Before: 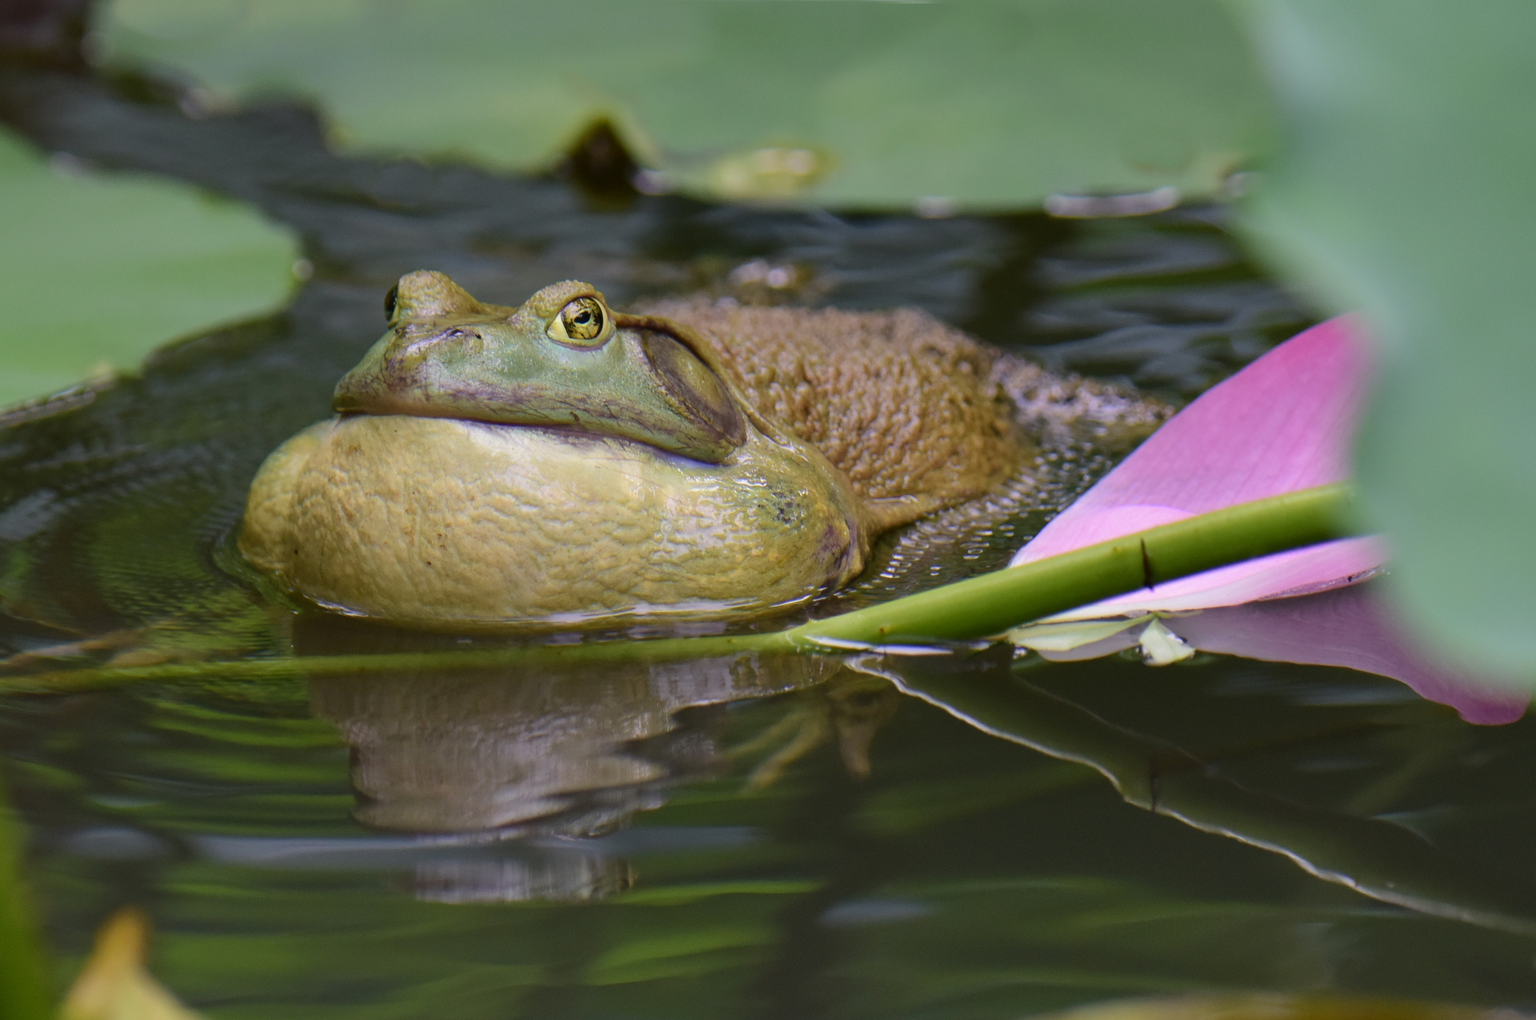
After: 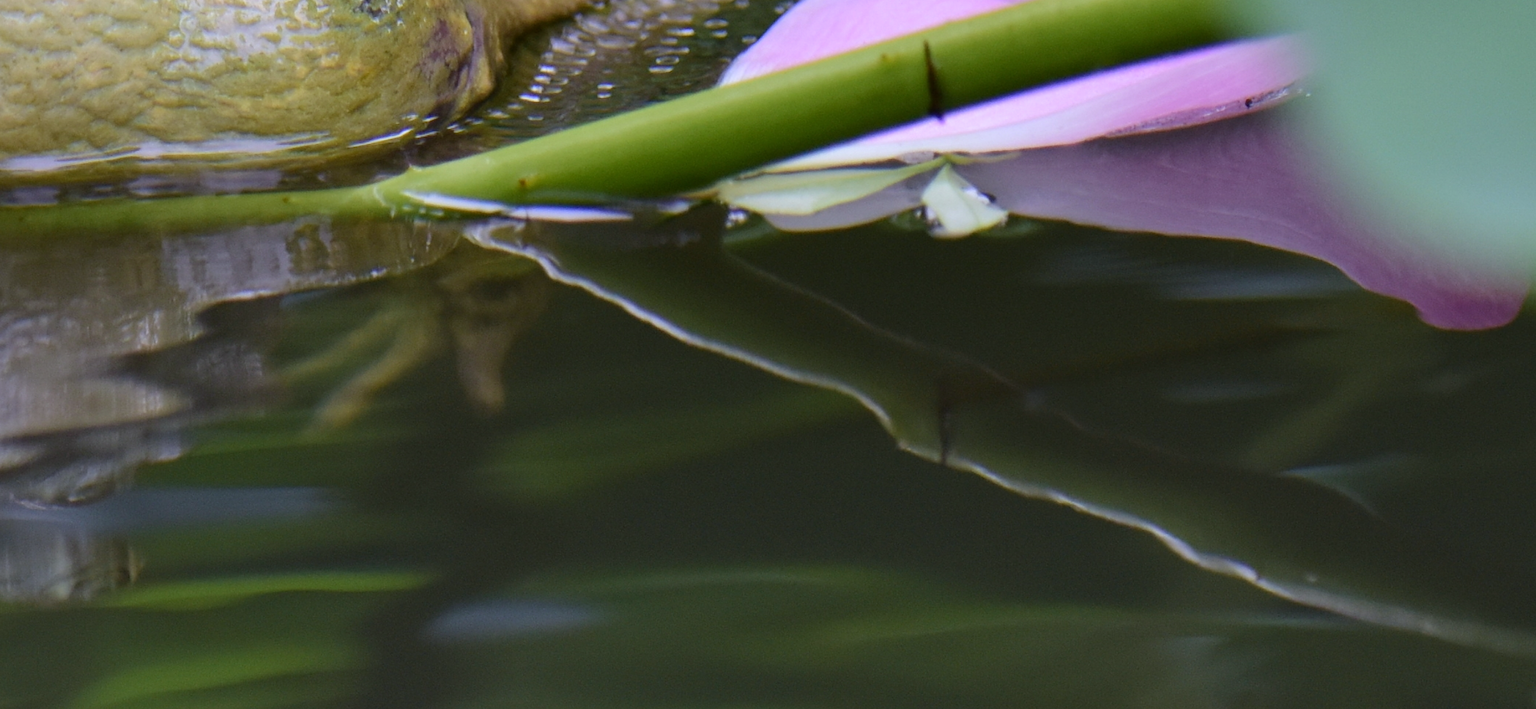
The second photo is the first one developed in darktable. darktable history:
crop and rotate: left 35.509%, top 50.238%, bottom 4.934%
white balance: red 0.954, blue 1.079
